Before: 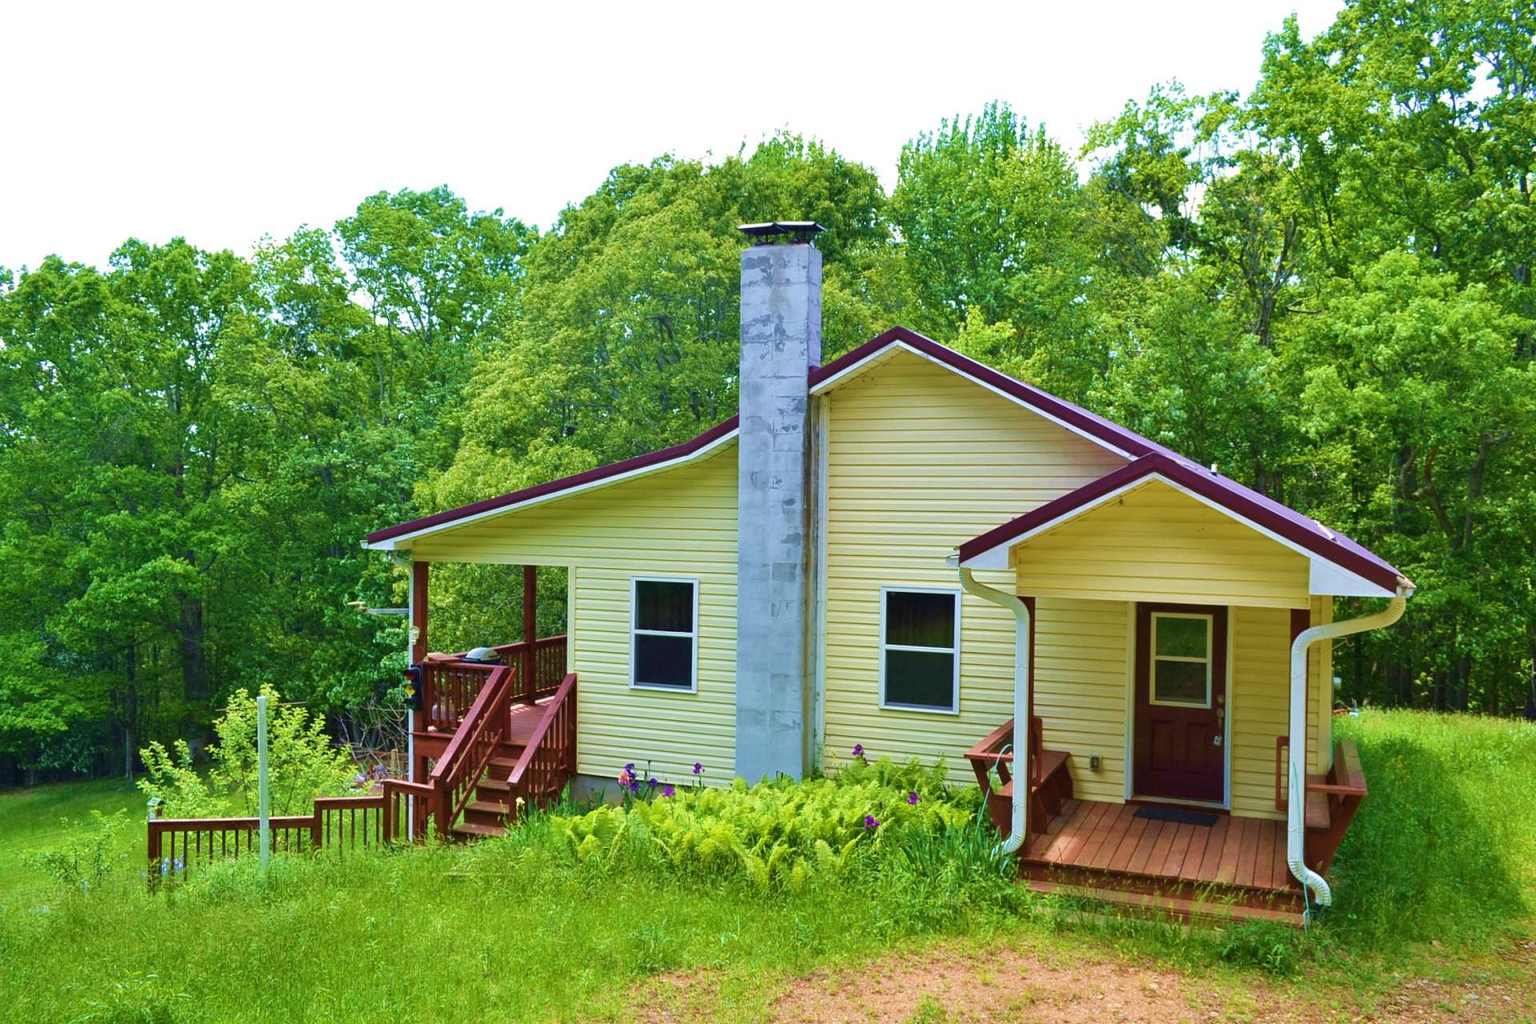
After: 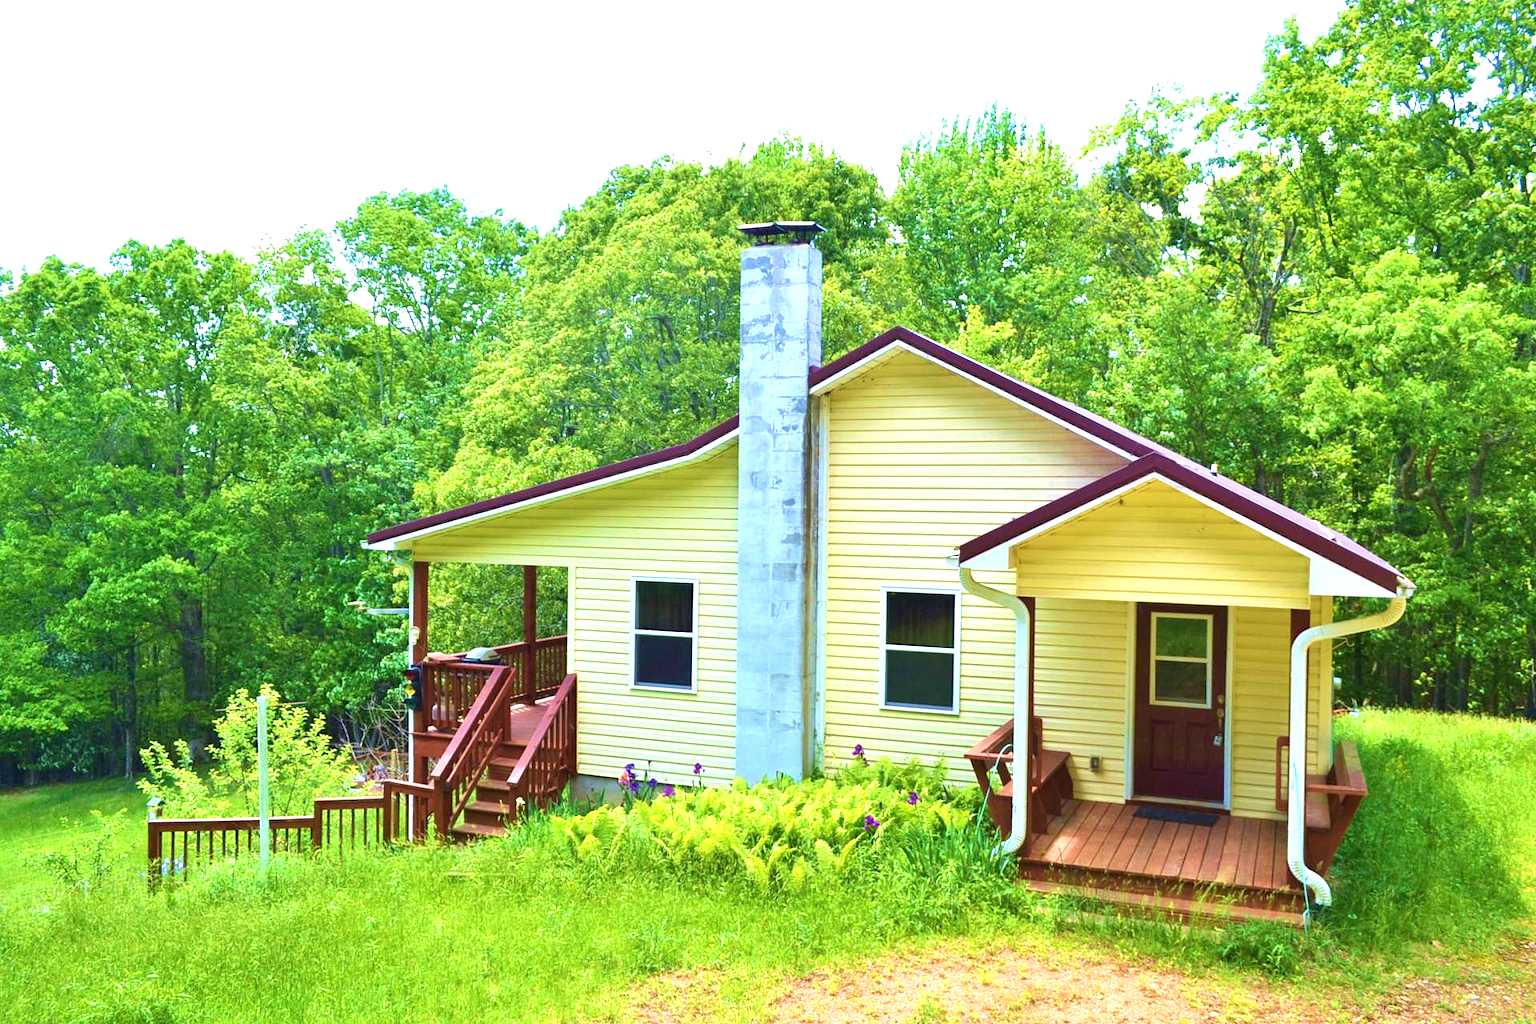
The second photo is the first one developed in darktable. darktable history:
color zones: curves: ch0 [(0.068, 0.464) (0.25, 0.5) (0.48, 0.508) (0.75, 0.536) (0.886, 0.476) (0.967, 0.456)]; ch1 [(0.066, 0.456) (0.25, 0.5) (0.616, 0.508) (0.746, 0.56) (0.934, 0.444)]
exposure: exposure 1 EV, compensate exposure bias true, compensate highlight preservation false
color correction: highlights b* -0.028, saturation 0.989
